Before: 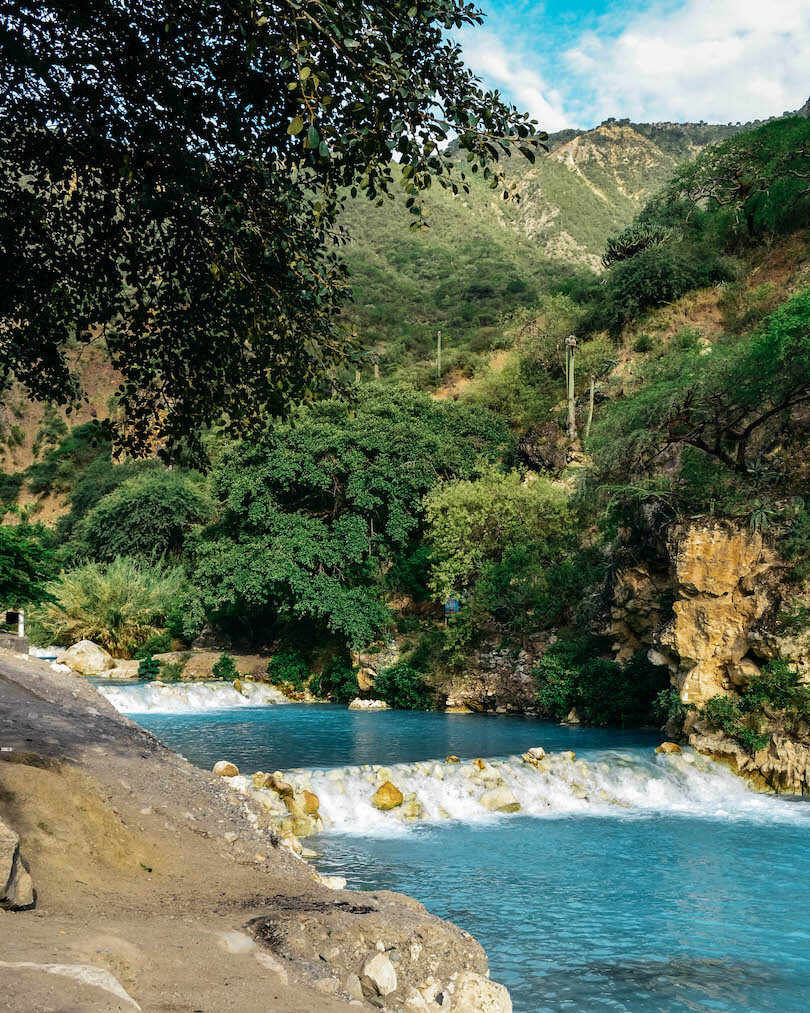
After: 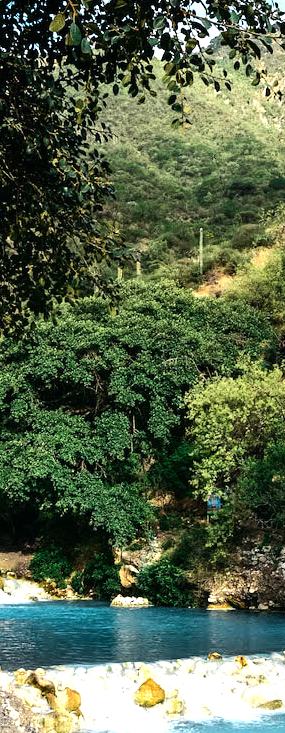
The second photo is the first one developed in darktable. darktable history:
tone equalizer: -8 EV -0.75 EV, -7 EV -0.7 EV, -6 EV -0.6 EV, -5 EV -0.4 EV, -3 EV 0.4 EV, -2 EV 0.6 EV, -1 EV 0.7 EV, +0 EV 0.75 EV, edges refinement/feathering 500, mask exposure compensation -1.57 EV, preserve details no
crop and rotate: left 29.476%, top 10.214%, right 35.32%, bottom 17.333%
exposure: exposure 0.128 EV, compensate highlight preservation false
